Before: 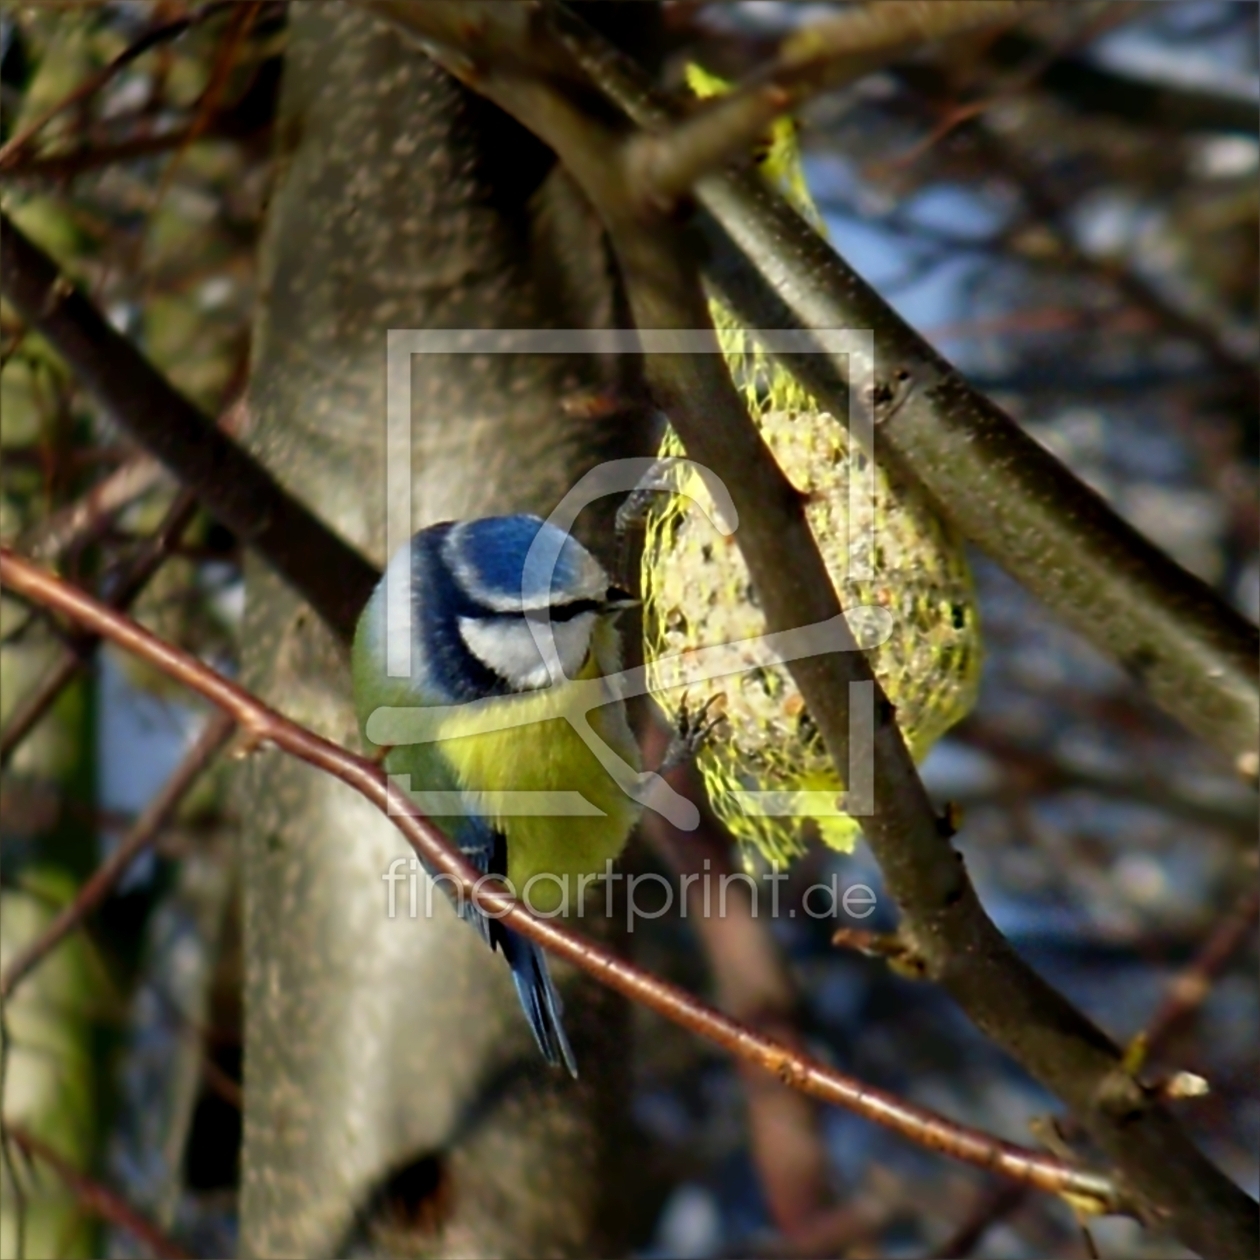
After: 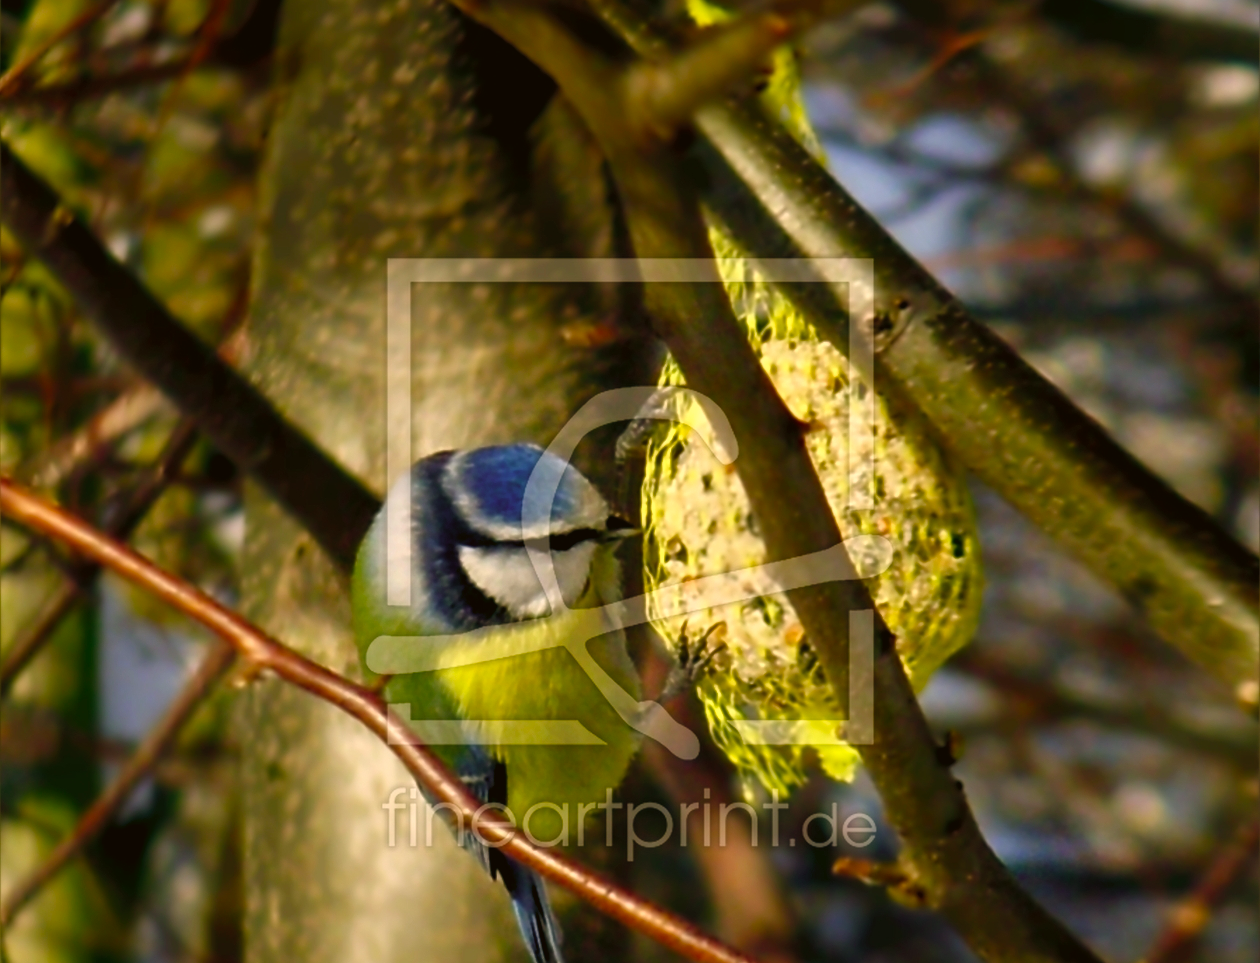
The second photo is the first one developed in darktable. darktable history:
crop: top 5.649%, bottom 17.855%
color balance rgb: global offset › luminance 0.43%, global offset › chroma 0.203%, global offset › hue 254.47°, linear chroma grading › global chroma 15.641%, perceptual saturation grading › global saturation 20%, perceptual saturation grading › highlights -25.239%, perceptual saturation grading › shadows 25.121%
color correction: highlights a* 8.37, highlights b* 14.96, shadows a* -0.671, shadows b* 26.18
